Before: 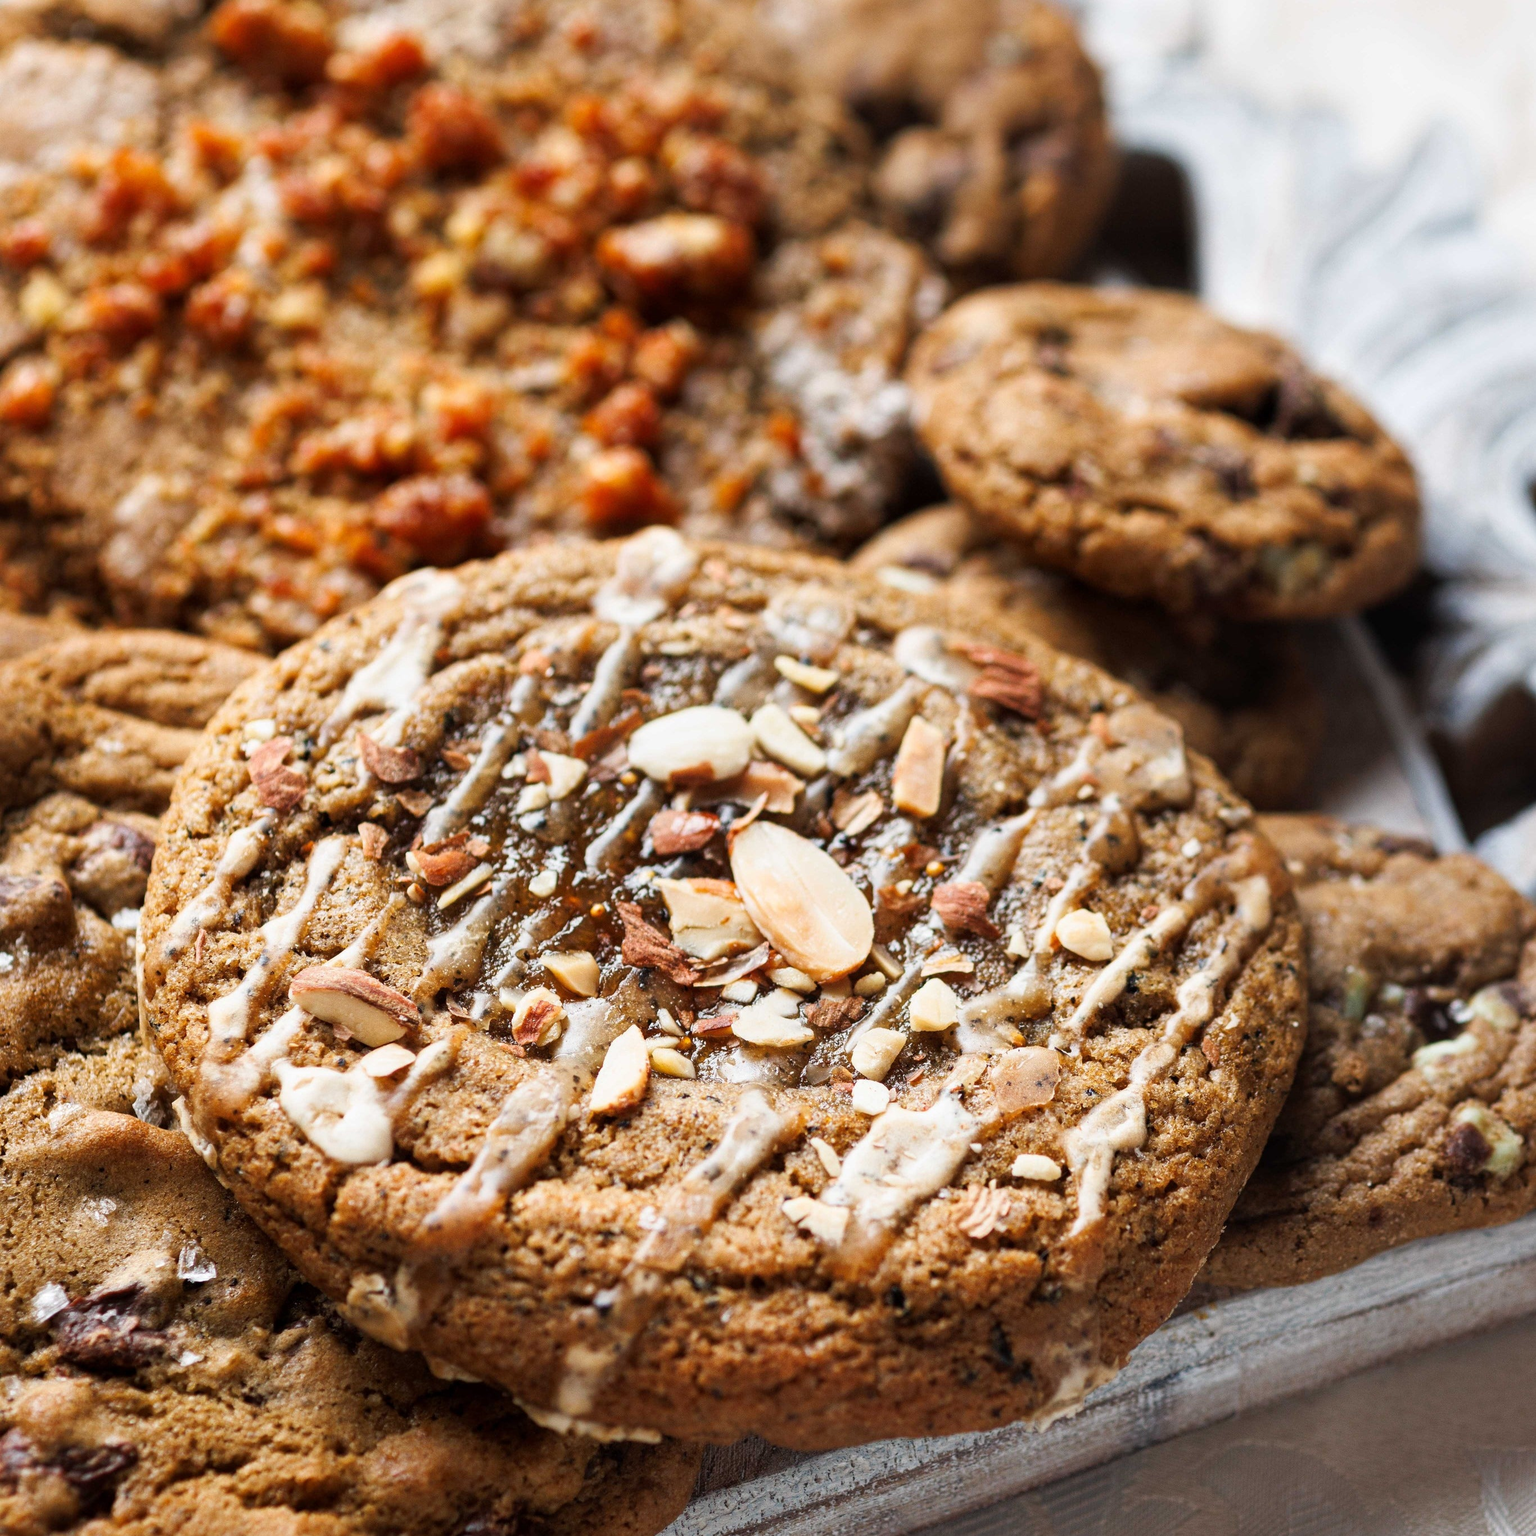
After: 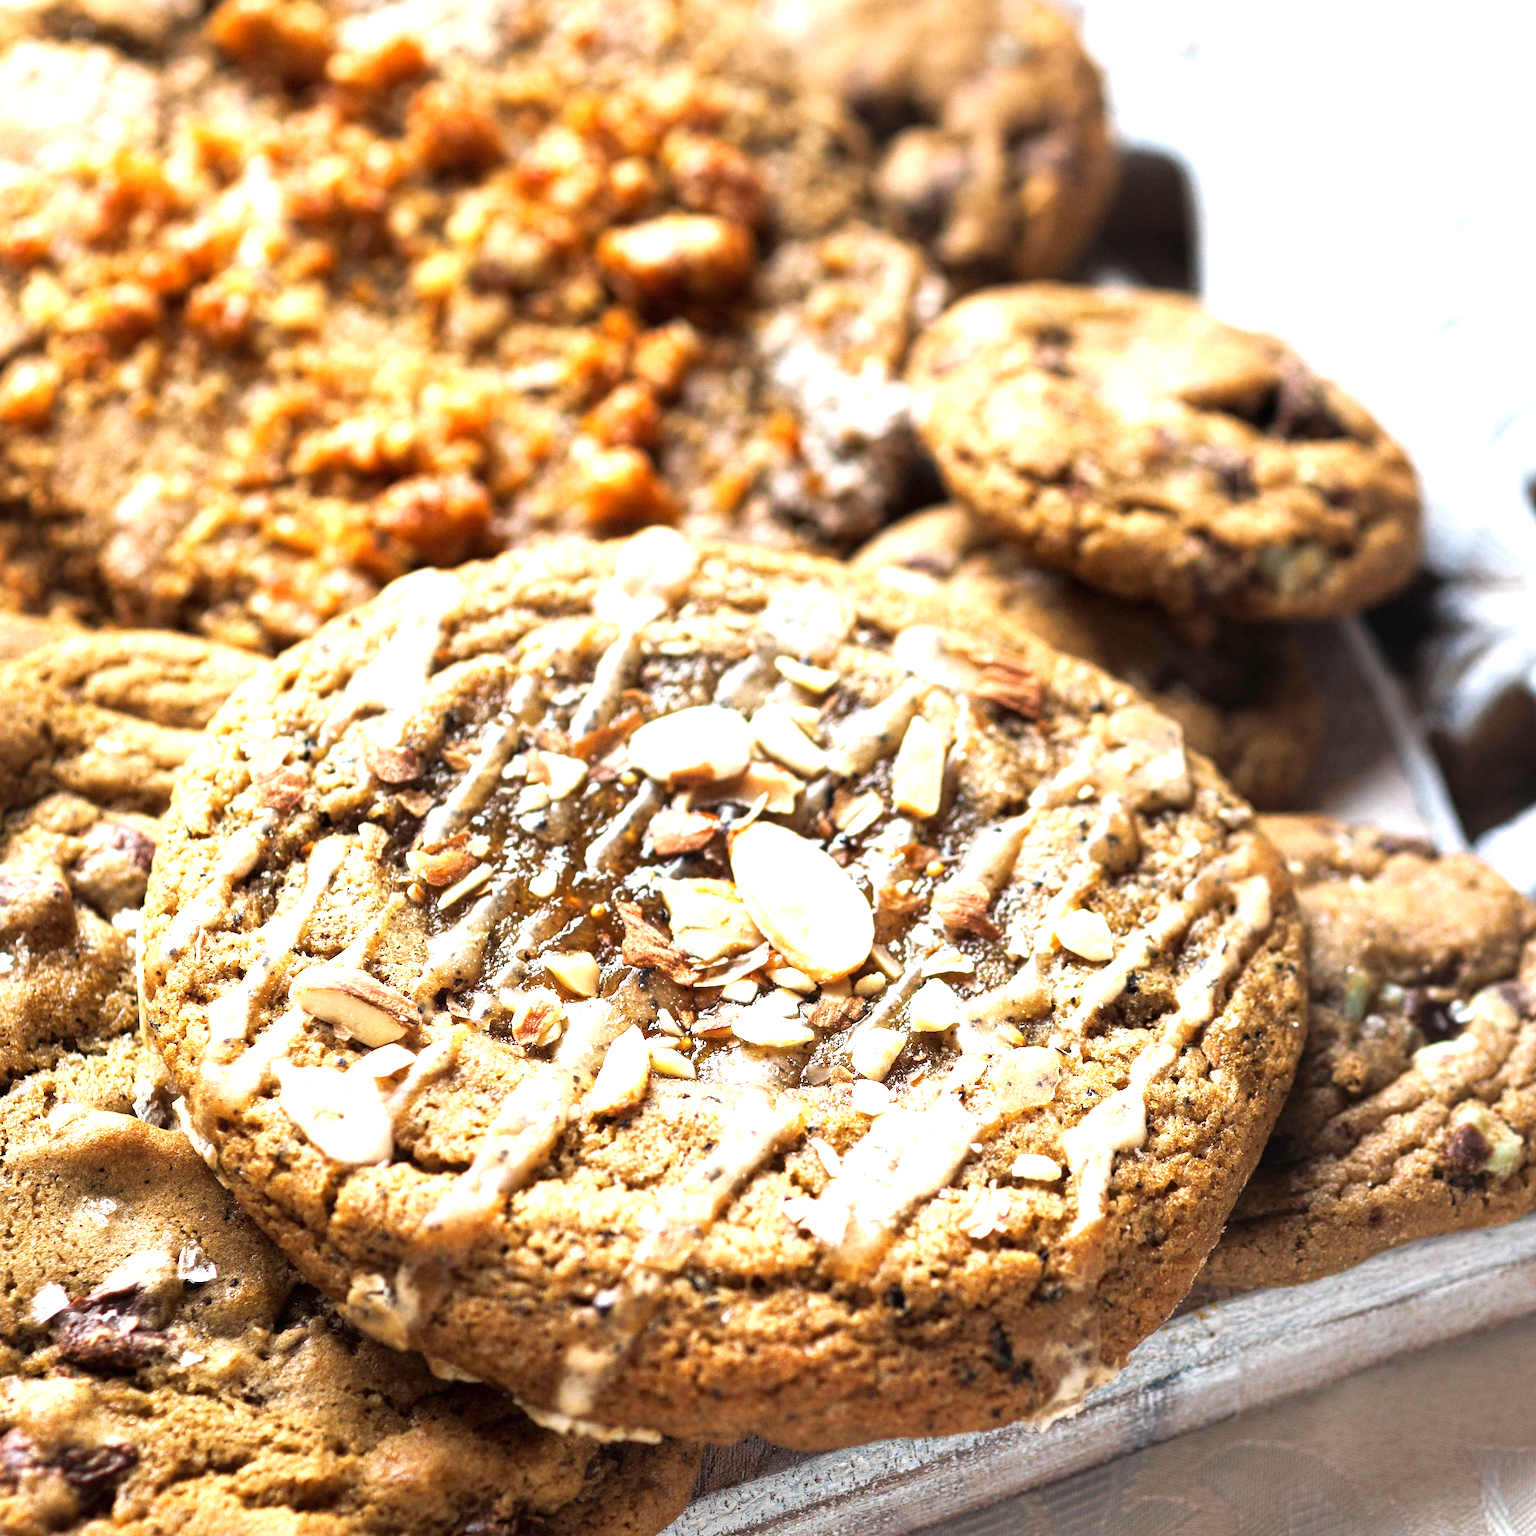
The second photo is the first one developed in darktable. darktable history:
exposure: black level correction 0, exposure 1 EV, compensate exposure bias true, compensate highlight preservation false
color zones: curves: ch0 [(0, 0.558) (0.143, 0.548) (0.286, 0.447) (0.429, 0.259) (0.571, 0.5) (0.714, 0.5) (0.857, 0.593) (1, 0.558)]; ch1 [(0, 0.543) (0.01, 0.544) (0.12, 0.492) (0.248, 0.458) (0.5, 0.534) (0.748, 0.5) (0.99, 0.469) (1, 0.543)]; ch2 [(0, 0.507) (0.143, 0.522) (0.286, 0.505) (0.429, 0.5) (0.571, 0.5) (0.714, 0.5) (0.857, 0.5) (1, 0.507)]
